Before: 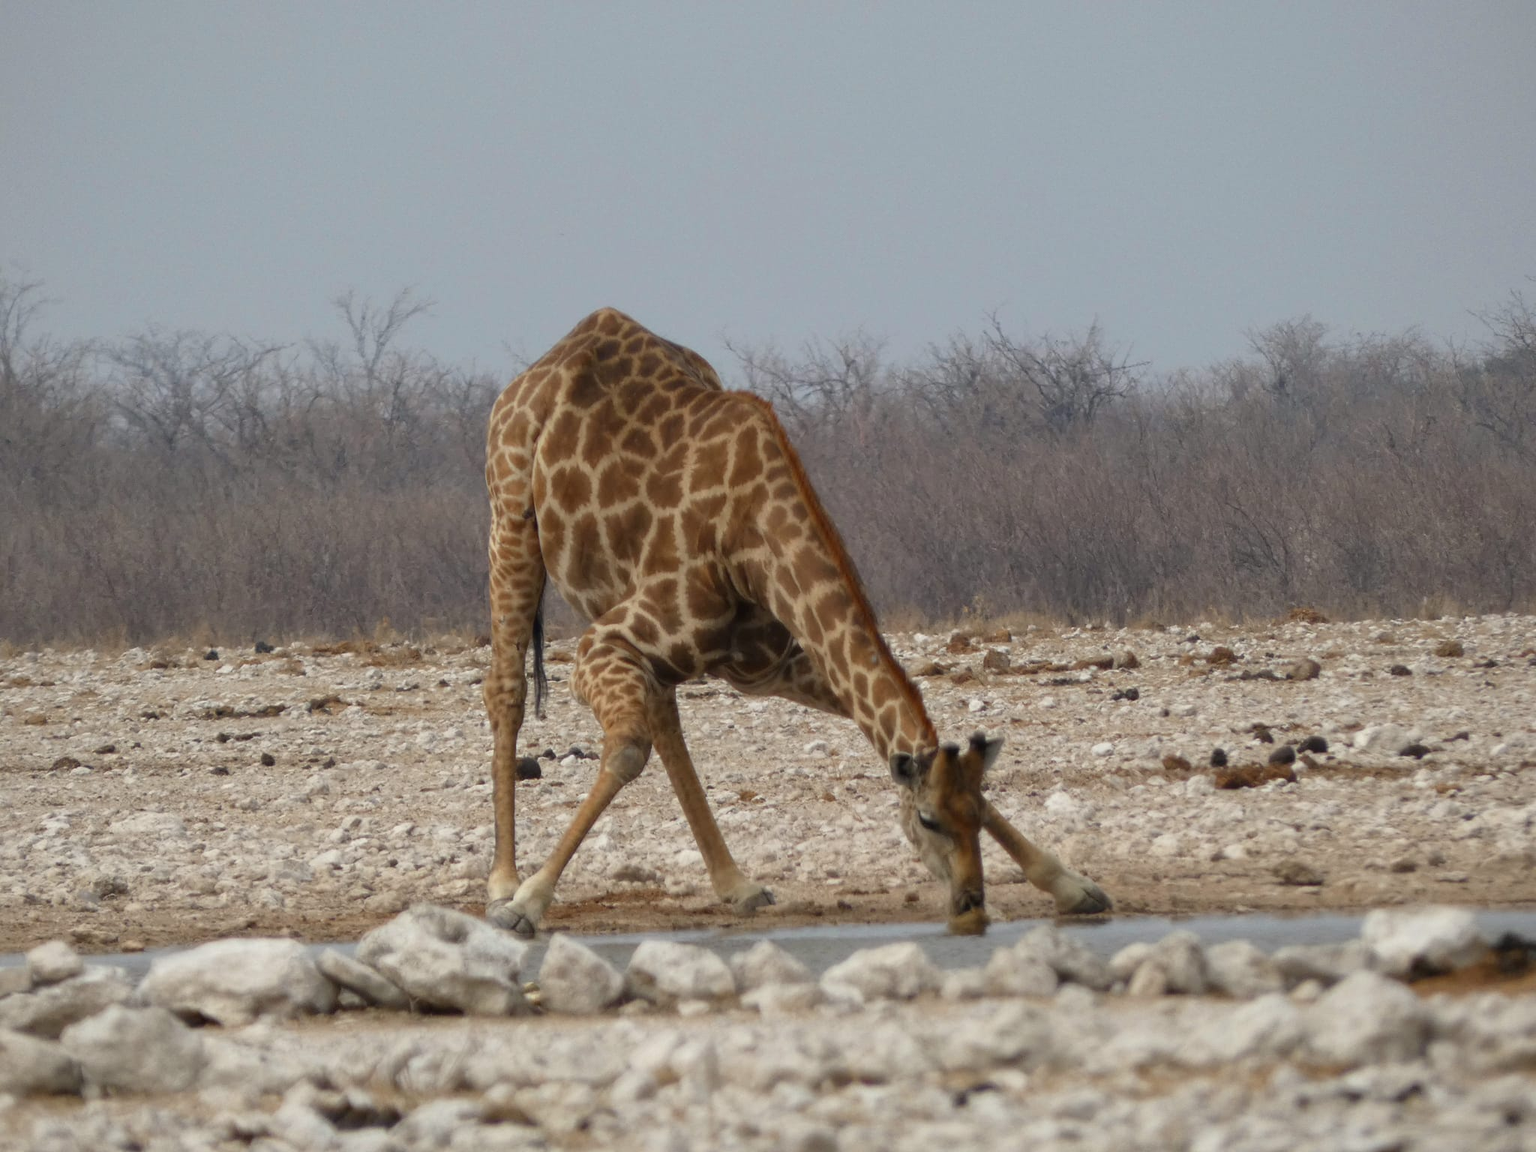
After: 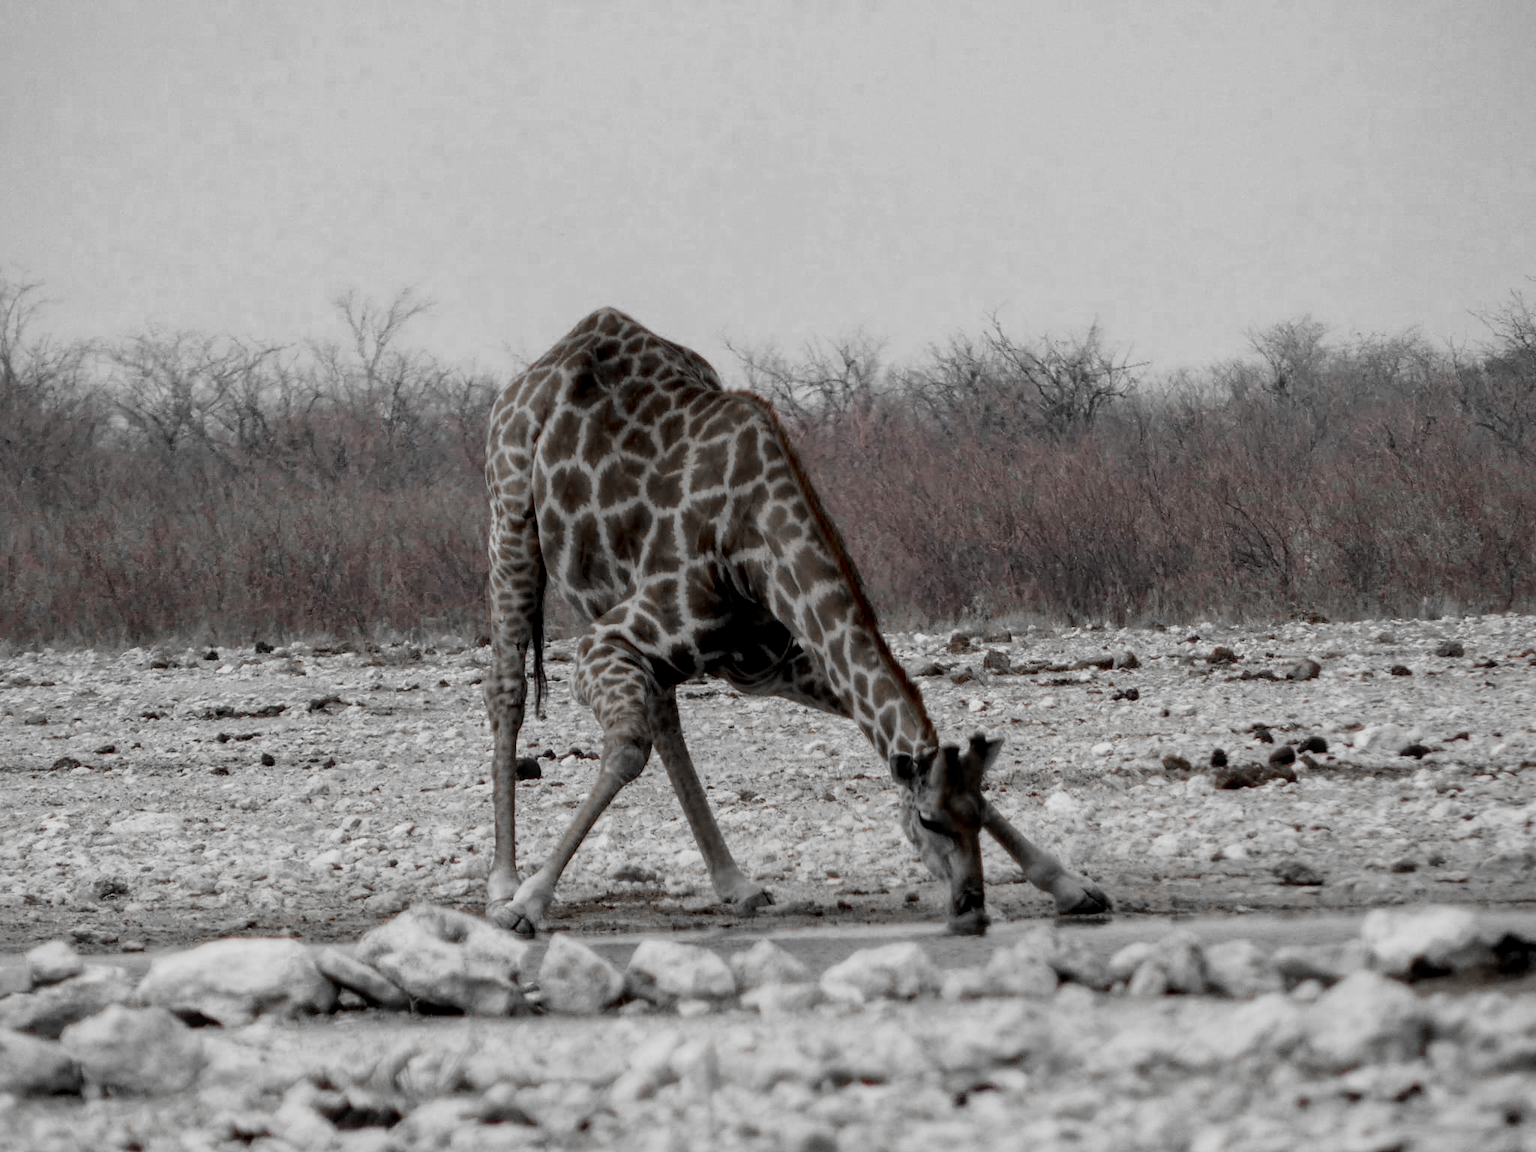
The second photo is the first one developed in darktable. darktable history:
color zones: curves: ch0 [(0, 0.352) (0.143, 0.407) (0.286, 0.386) (0.429, 0.431) (0.571, 0.829) (0.714, 0.853) (0.857, 0.833) (1, 0.352)]; ch1 [(0, 0.604) (0.072, 0.726) (0.096, 0.608) (0.205, 0.007) (0.571, -0.006) (0.839, -0.013) (0.857, -0.012) (1, 0.604)]
filmic rgb: black relative exposure -5 EV, hardness 2.88, contrast 1.4, highlights saturation mix -30%
local contrast: on, module defaults
